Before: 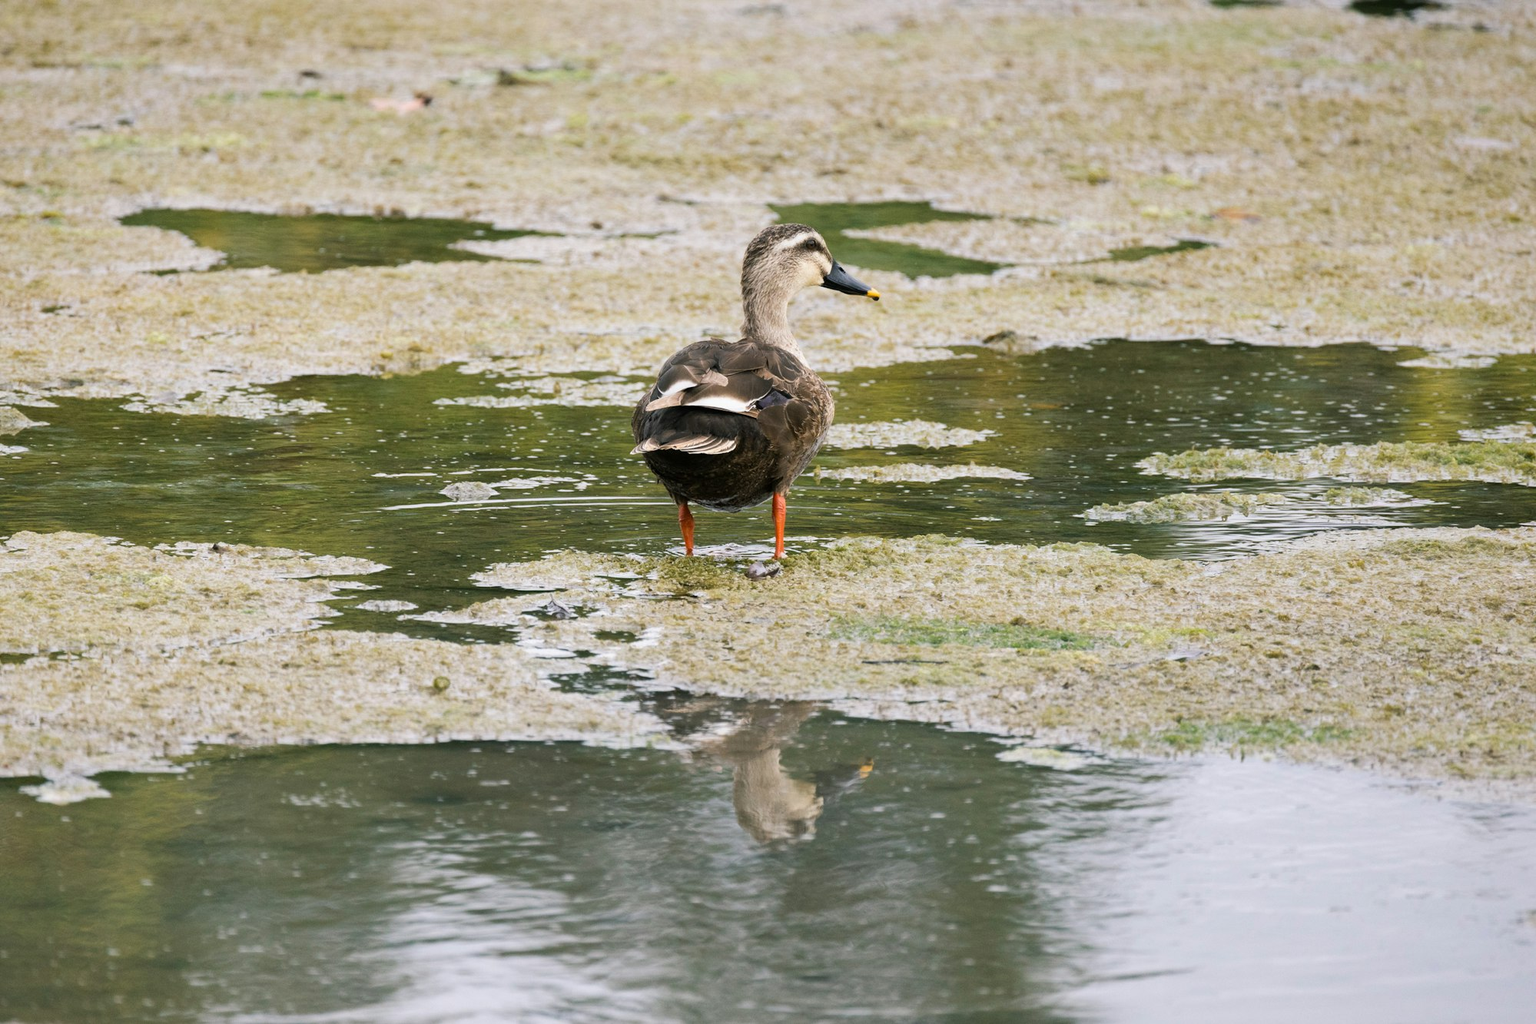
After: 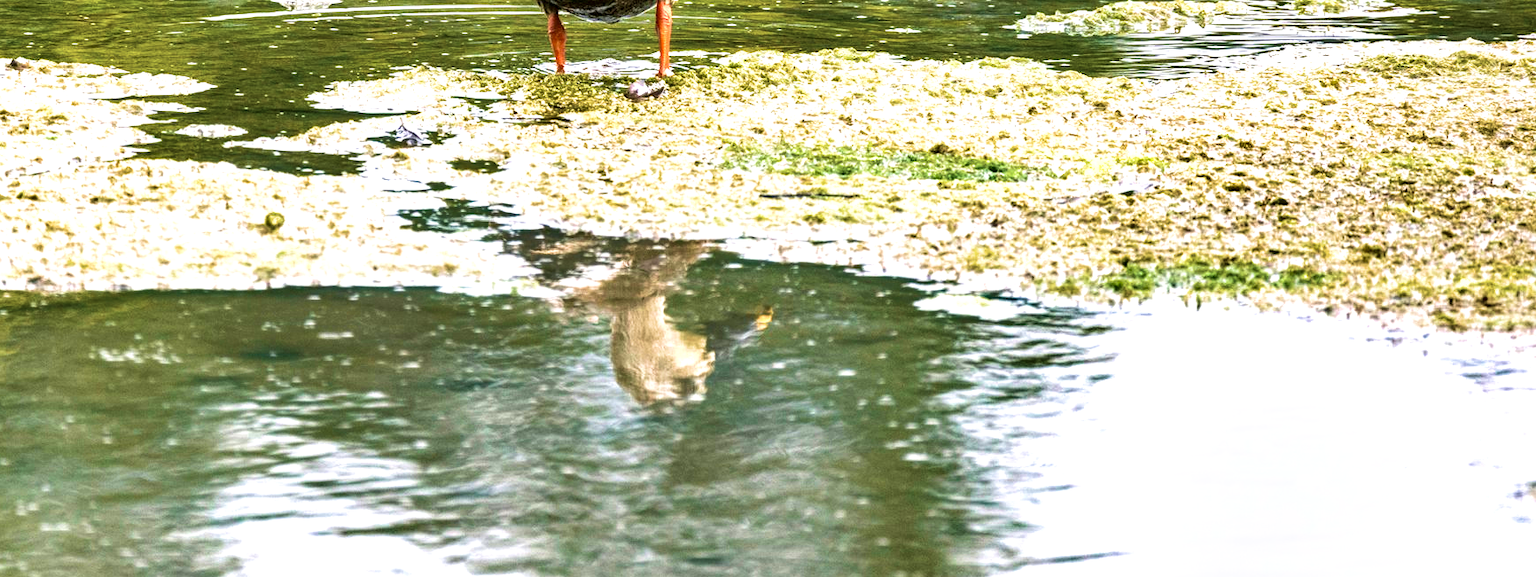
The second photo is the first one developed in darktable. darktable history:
velvia: strength 75%
local contrast: highlights 59%, detail 145%
shadows and highlights: soften with gaussian
exposure: exposure 1 EV, compensate highlight preservation false
crop and rotate: left 13.306%, top 48.129%, bottom 2.928%
